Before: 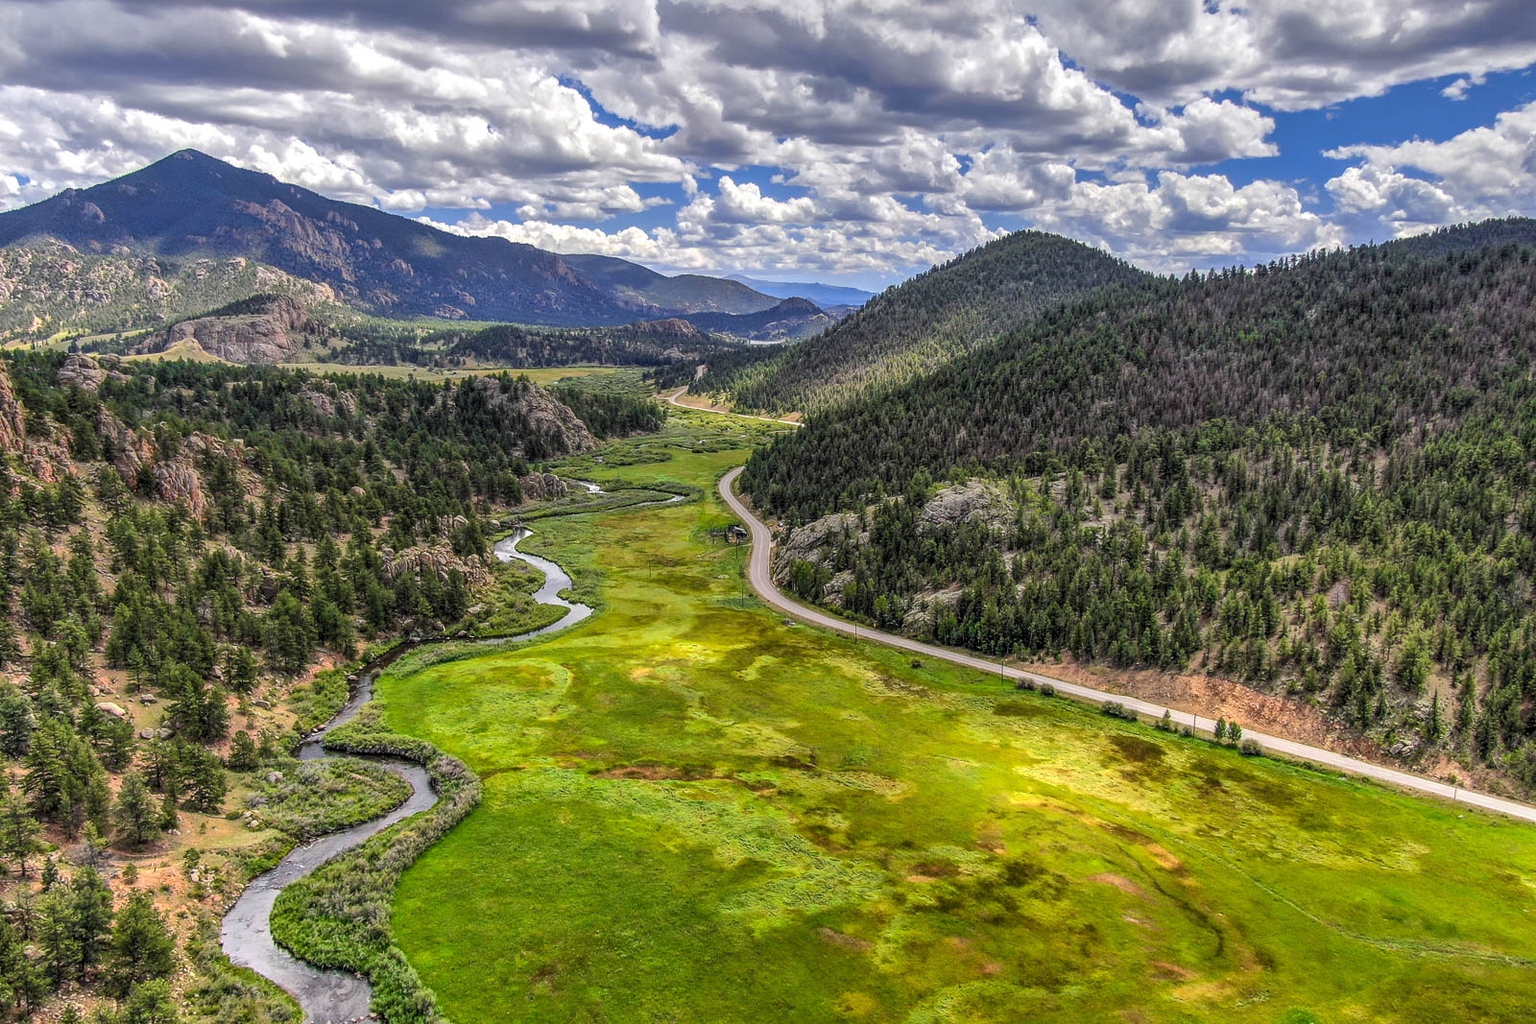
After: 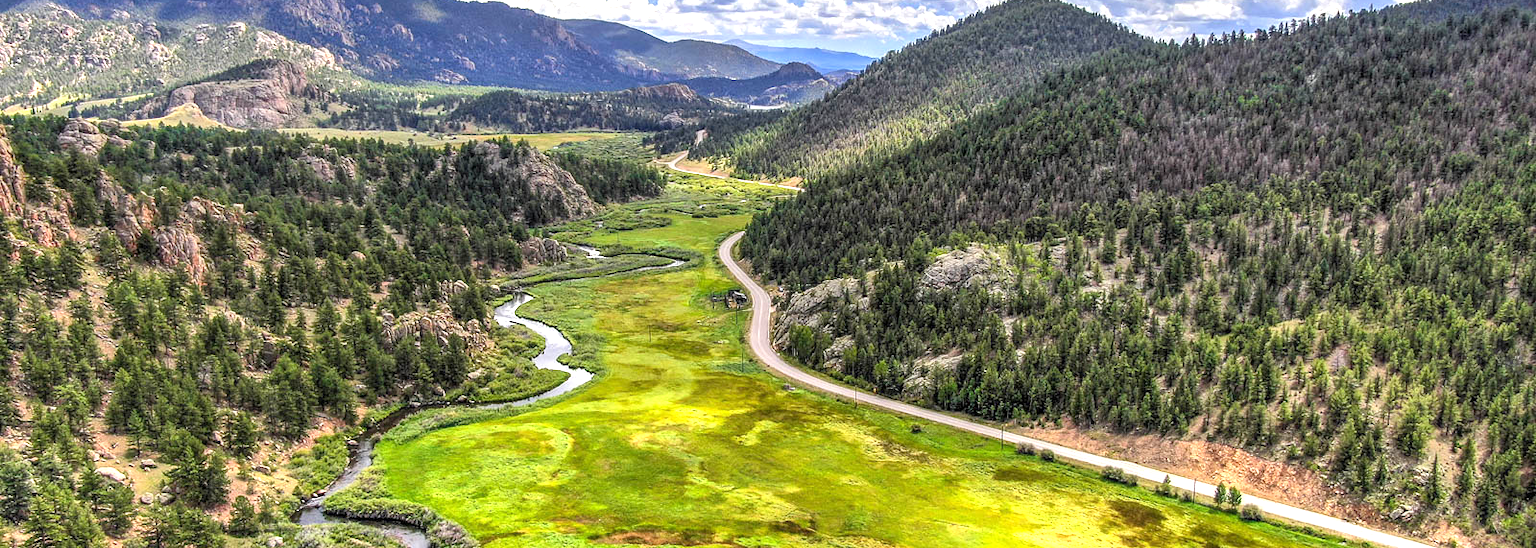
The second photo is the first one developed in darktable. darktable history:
exposure: exposure 0.785 EV, compensate highlight preservation false
crop and rotate: top 23.043%, bottom 23.437%
